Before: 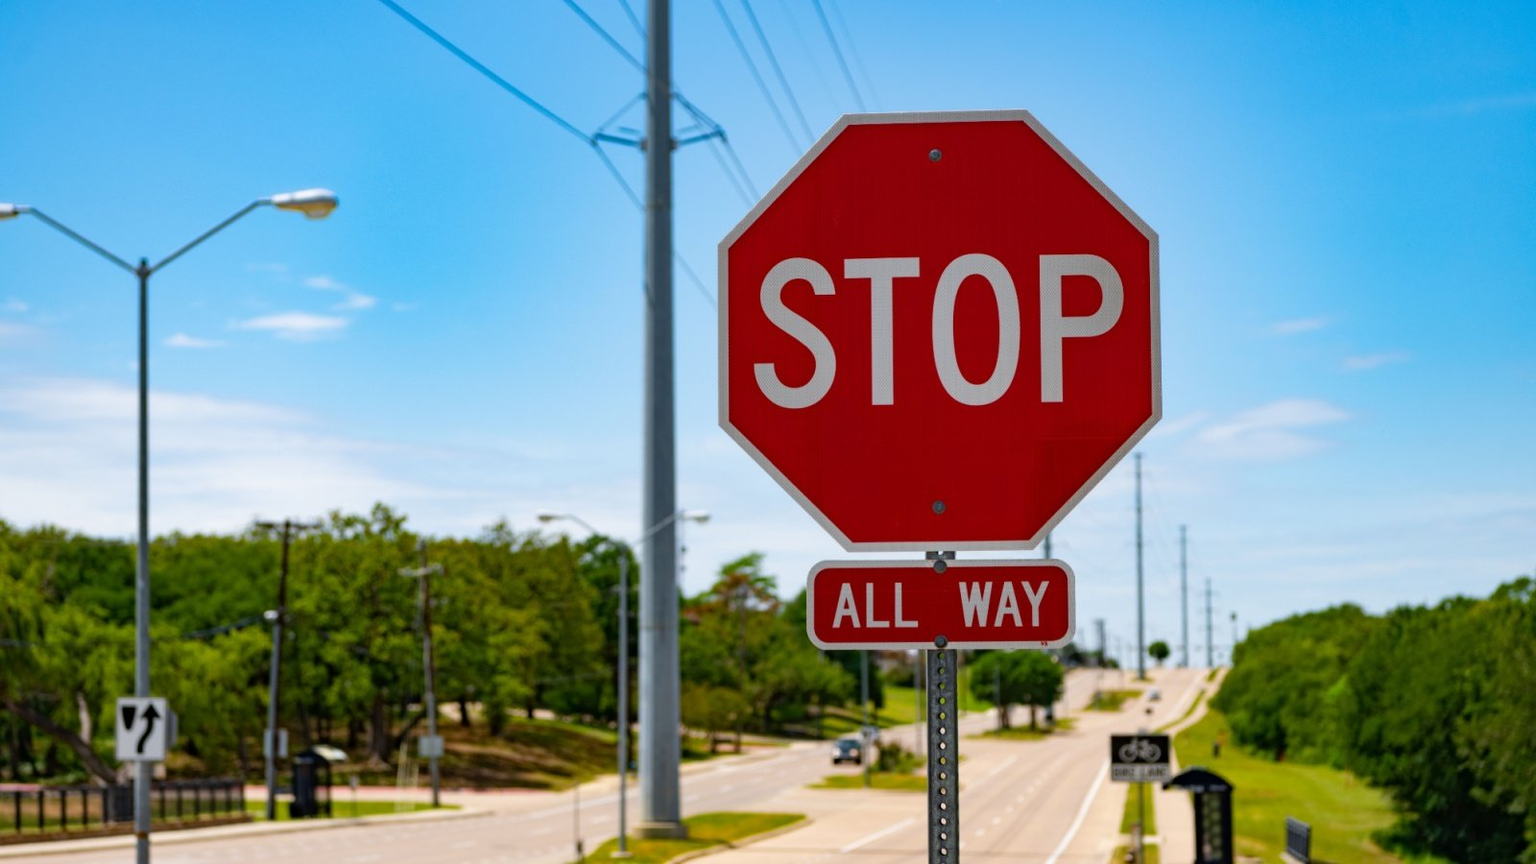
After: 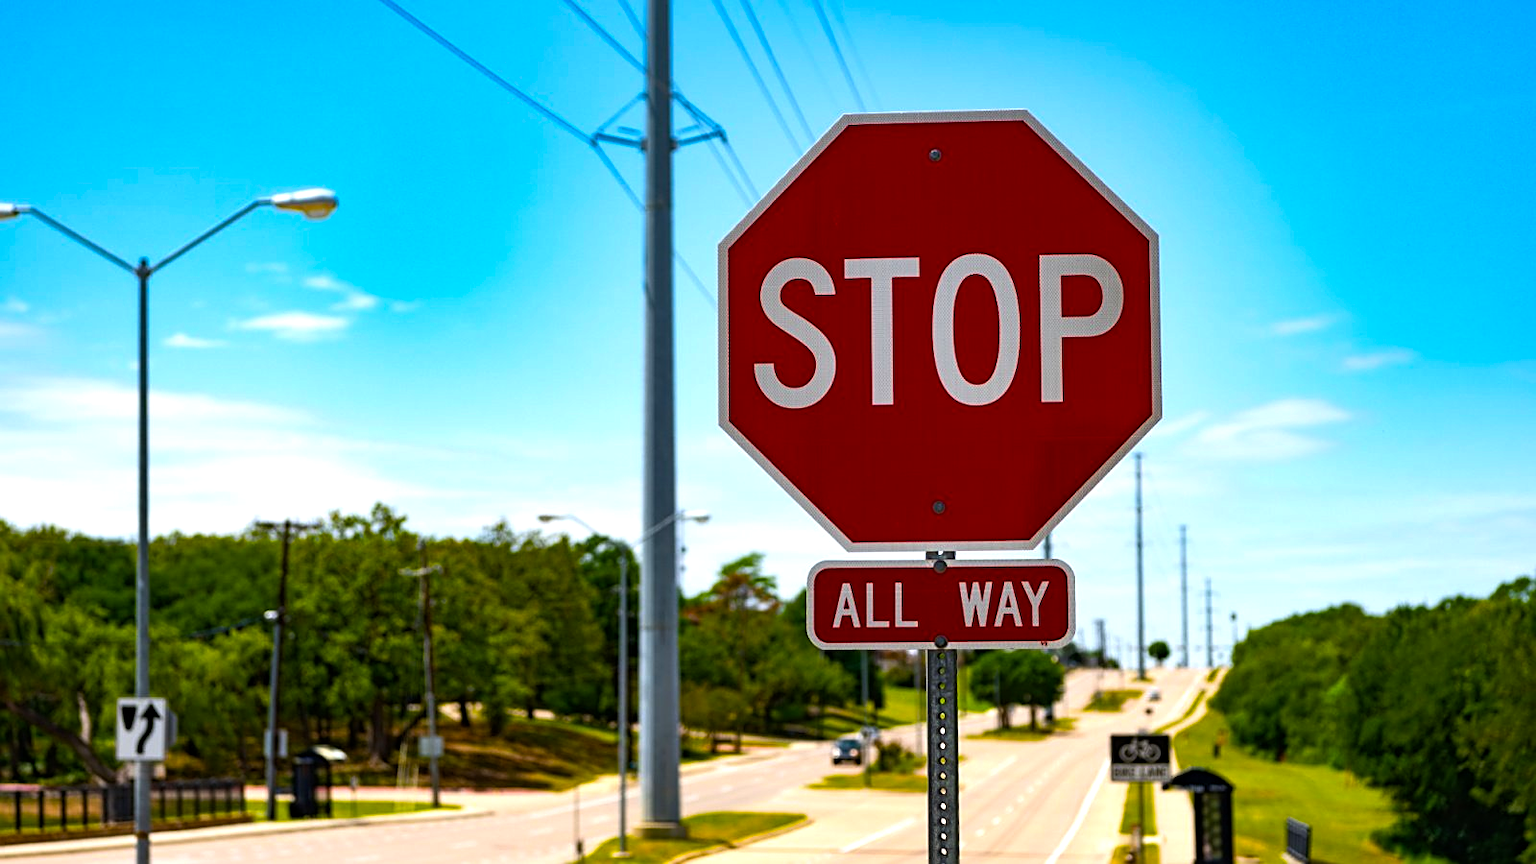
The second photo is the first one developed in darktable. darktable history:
sharpen: on, module defaults
color balance rgb: power › hue 71.46°, perceptual saturation grading › global saturation 31.315%, perceptual brilliance grading › global brilliance 14.664%, perceptual brilliance grading › shadows -34.692%, global vibrance 15.203%
